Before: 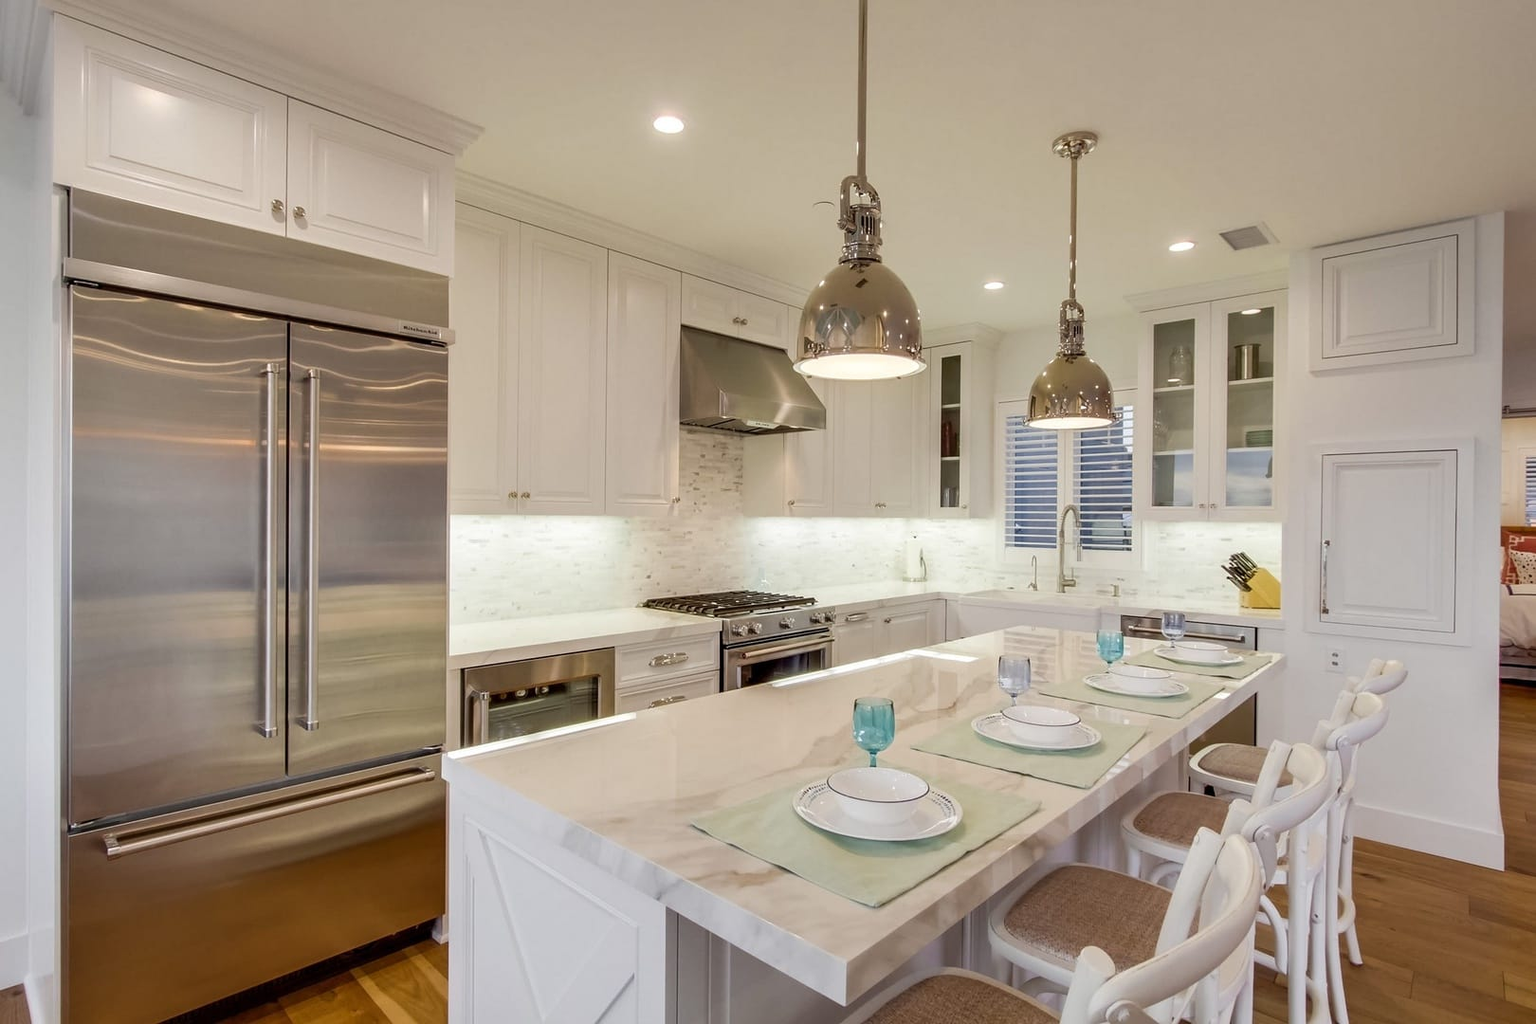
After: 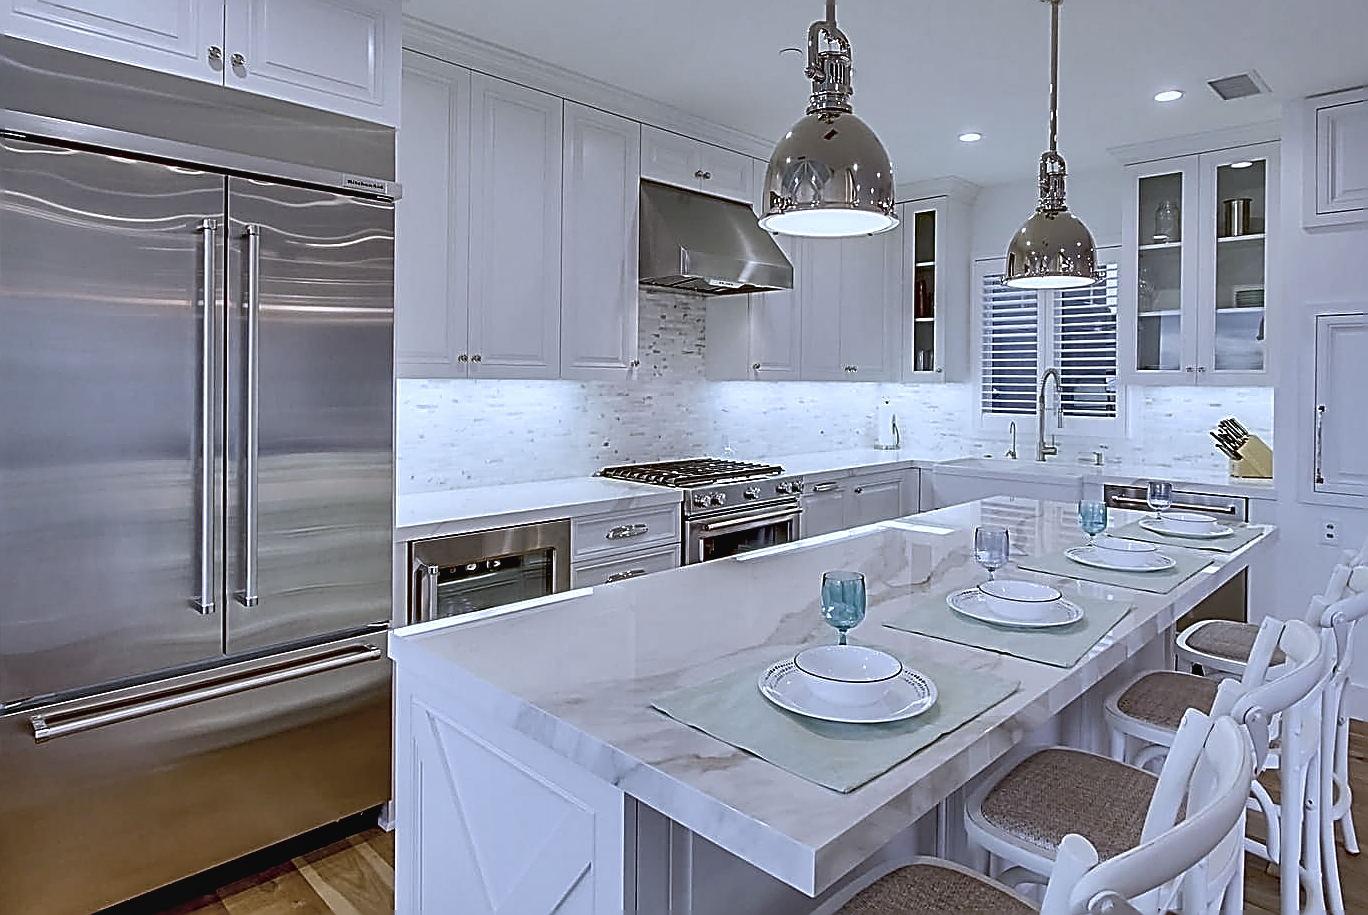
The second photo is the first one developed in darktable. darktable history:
exposure: black level correction 0.01, exposure 0.016 EV, compensate exposure bias true, compensate highlight preservation false
color calibration: gray › normalize channels true, illuminant as shot in camera, adaptation linear Bradford (ICC v4), x 0.406, y 0.406, temperature 3578.77 K, gamut compression 0.027
contrast brightness saturation: contrast -0.068, brightness -0.035, saturation -0.112
color correction: highlights b* 0.009, saturation 0.618
crop and rotate: left 4.875%, top 15.26%, right 10.642%
sharpen: amount 1.983
shadows and highlights: shadows 60.14, soften with gaussian
